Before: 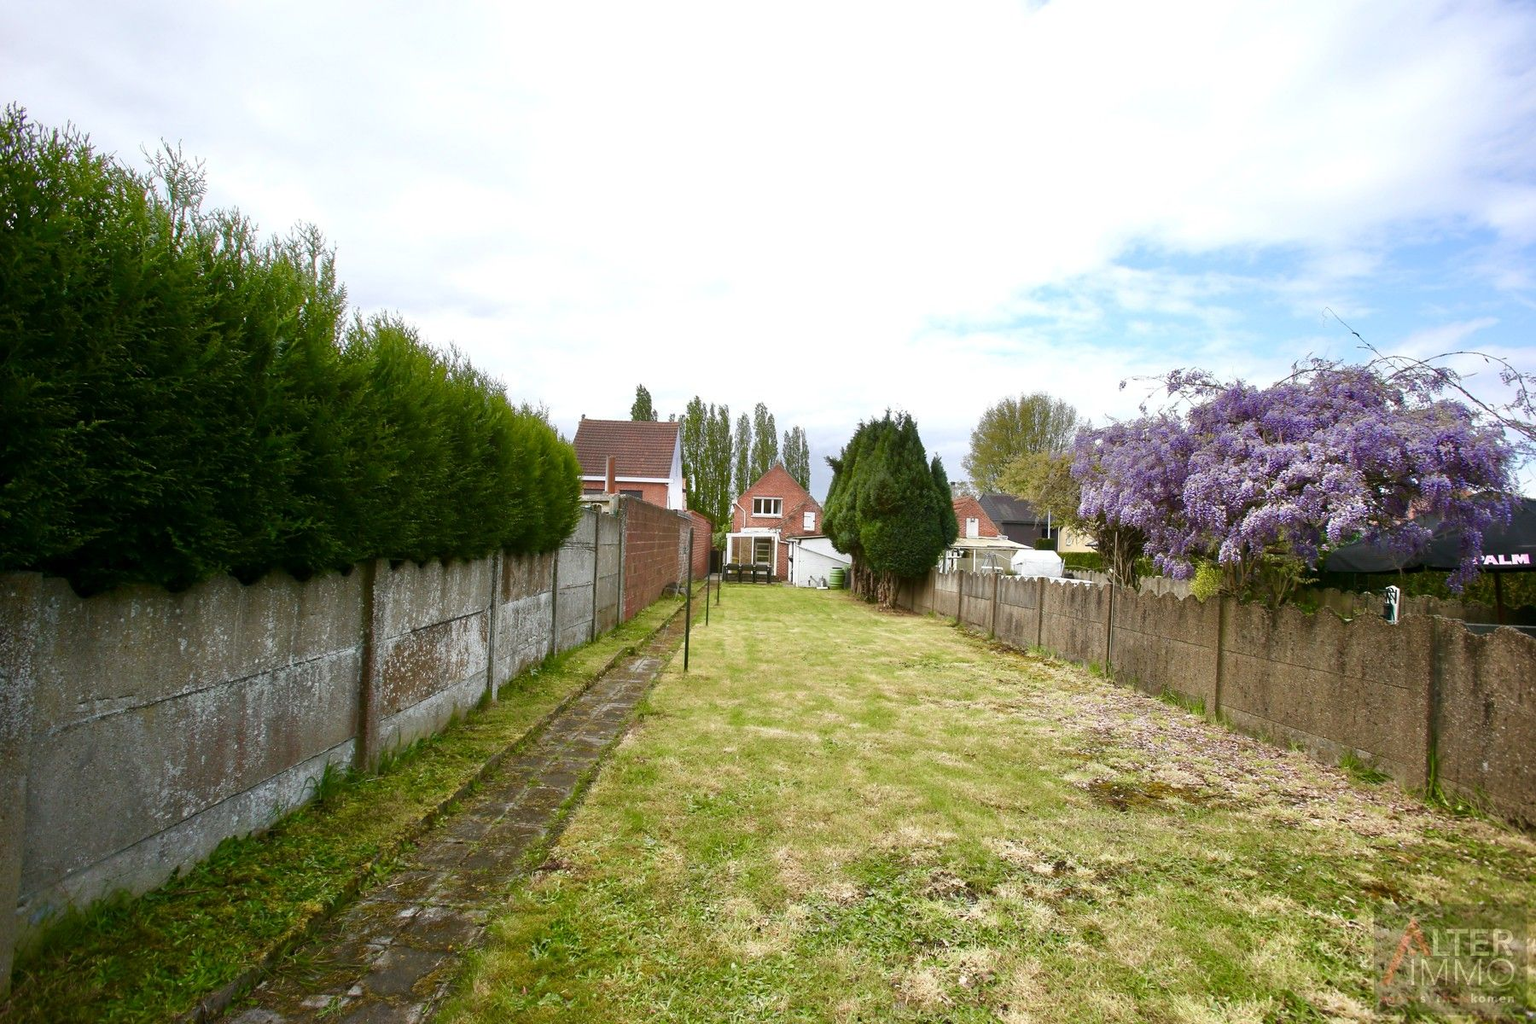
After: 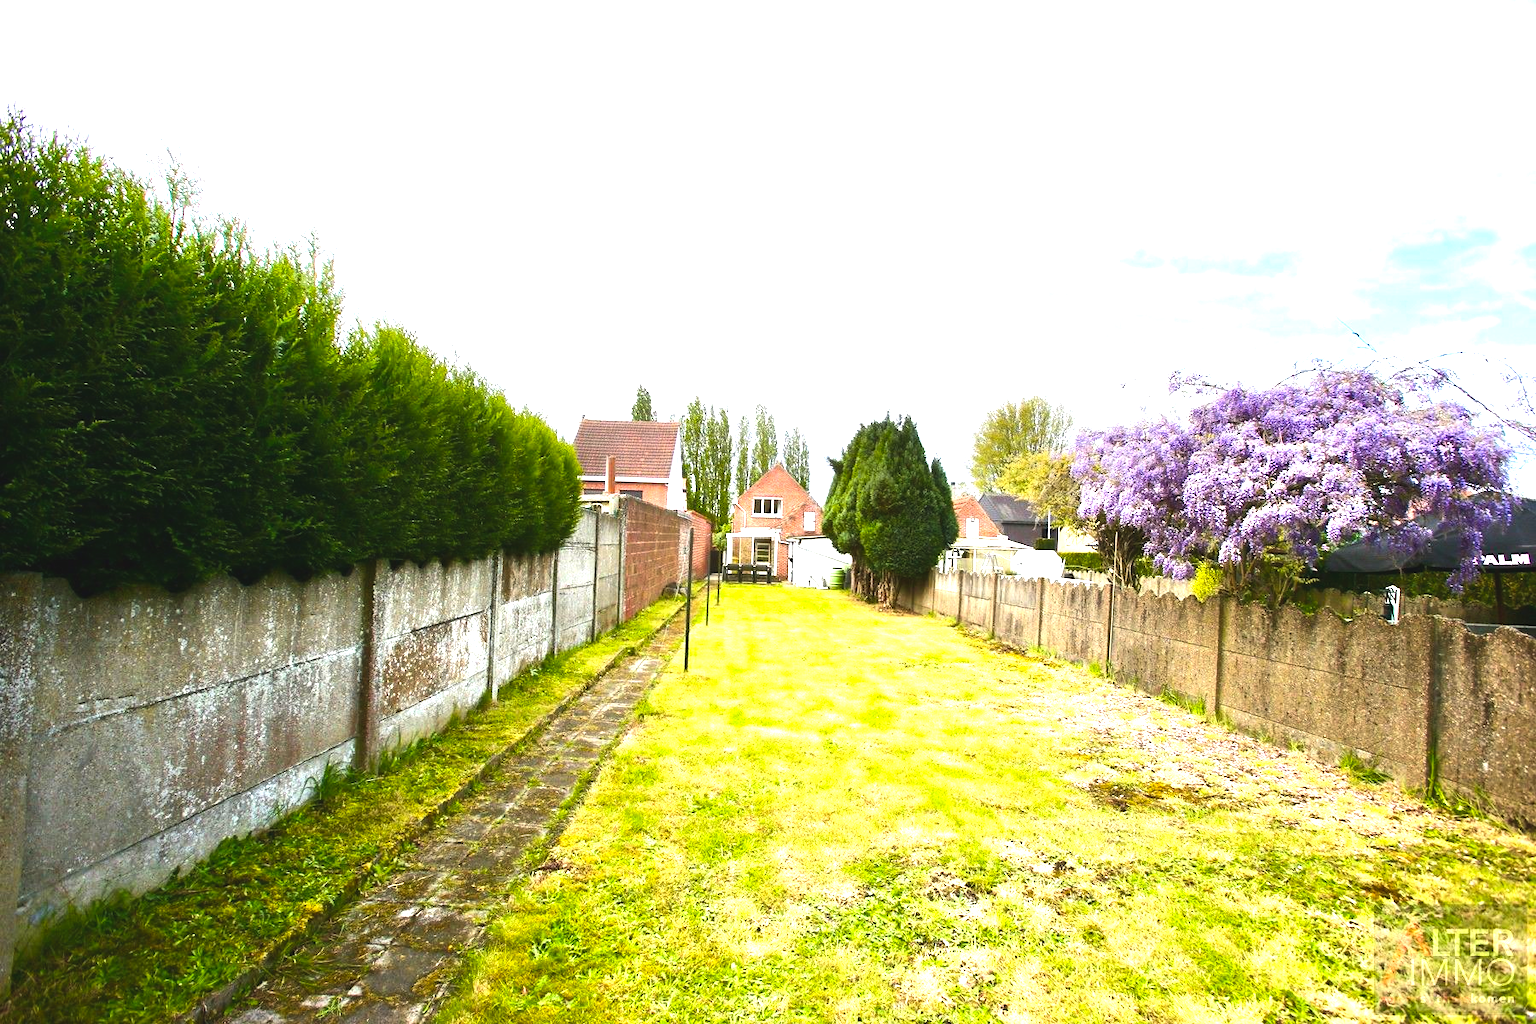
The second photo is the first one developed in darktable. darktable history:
color balance rgb: perceptual saturation grading › global saturation 19.896%, perceptual brilliance grading › global brilliance 15.568%, perceptual brilliance grading › shadows -34.372%, global vibrance 20%
contrast brightness saturation: contrast 0.149, brightness 0.05
exposure: black level correction -0.005, exposure 1.008 EV, compensate exposure bias true, compensate highlight preservation false
